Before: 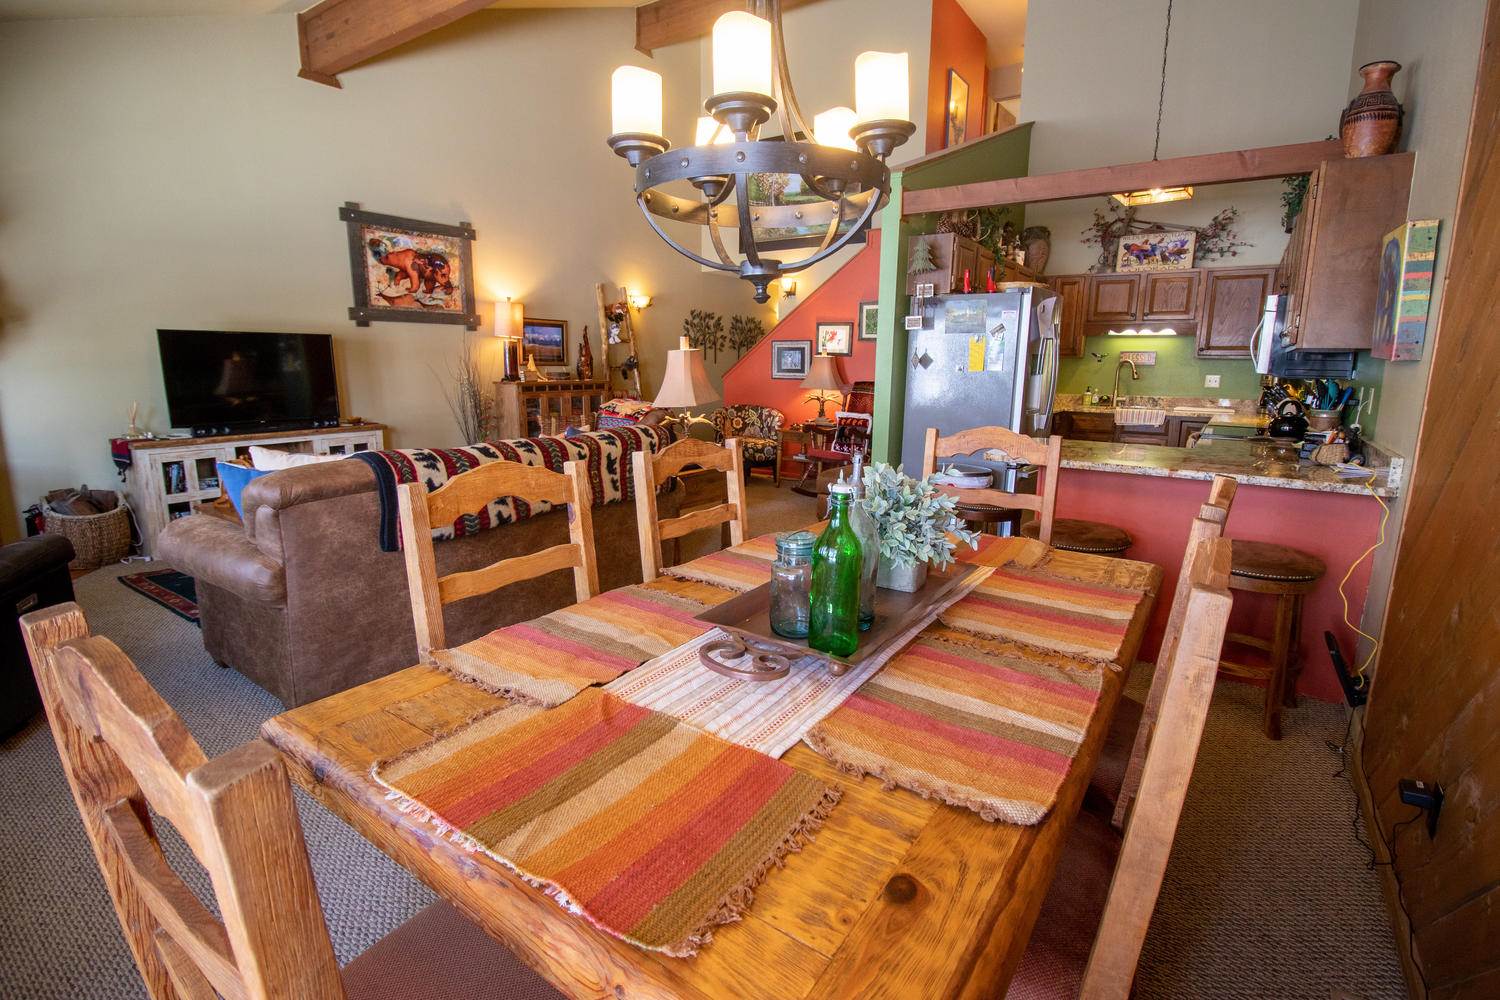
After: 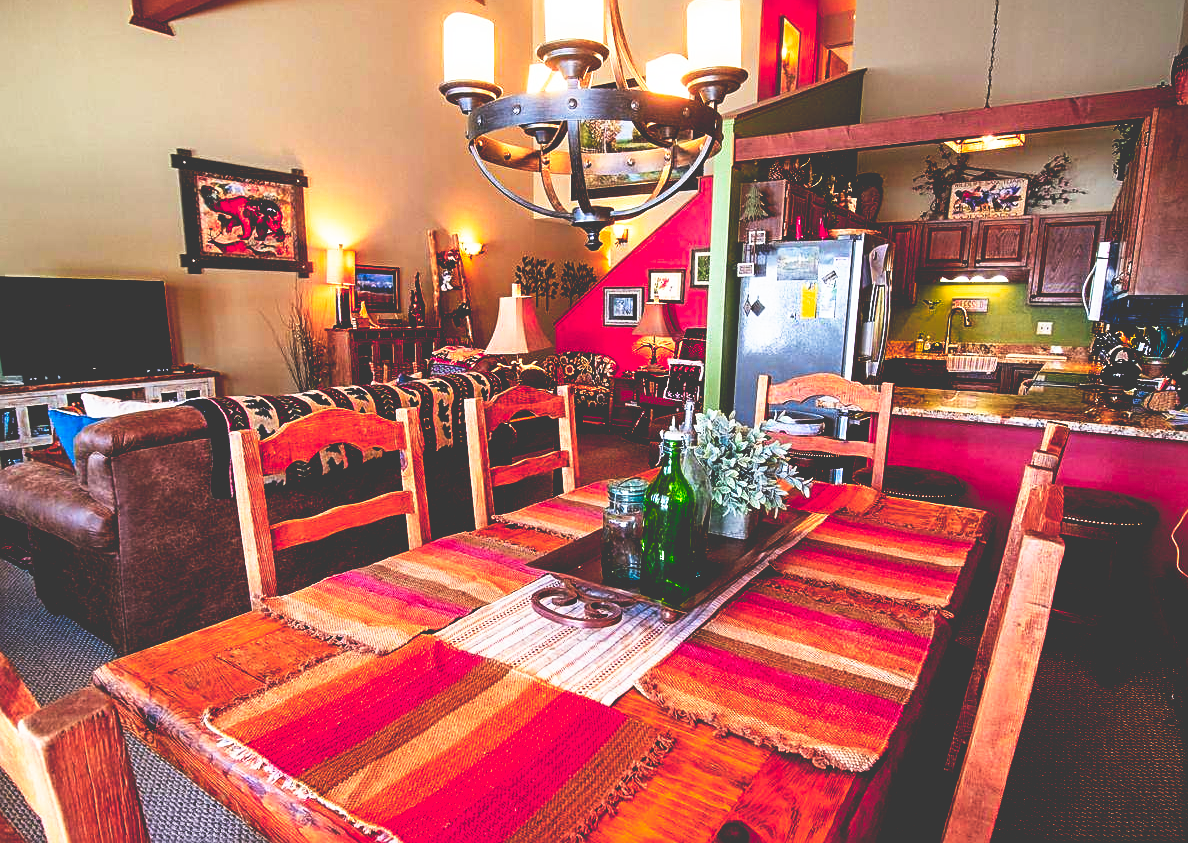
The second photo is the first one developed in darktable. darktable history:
base curve: curves: ch0 [(0, 0.036) (0.007, 0.037) (0.604, 0.887) (1, 1)], preserve colors none
color zones: curves: ch1 [(0.235, 0.558) (0.75, 0.5)]; ch2 [(0.25, 0.462) (0.749, 0.457)], mix 40.67%
exposure: black level correction 0.056, compensate highlight preservation false
crop: left 11.225%, top 5.381%, right 9.565%, bottom 10.314%
sharpen: on, module defaults
